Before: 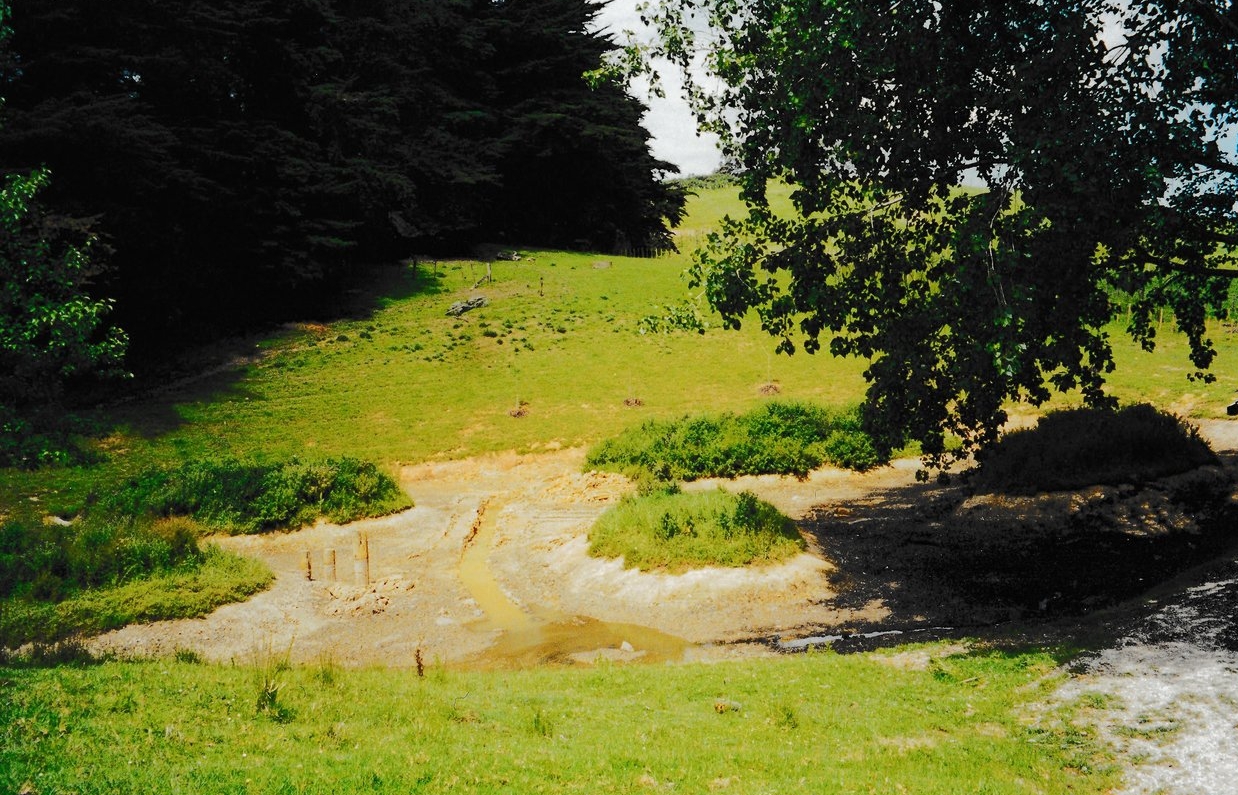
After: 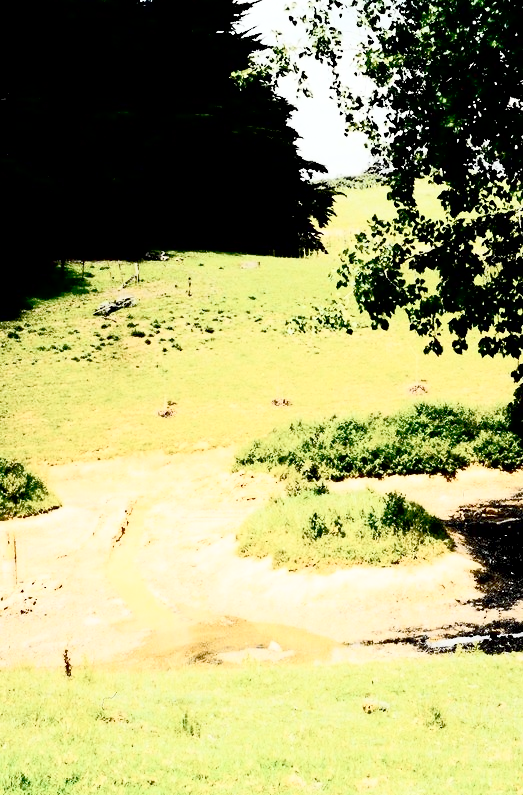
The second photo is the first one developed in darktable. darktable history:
crop: left 28.512%, right 29.165%
exposure: black level correction 0.027, exposure 0.18 EV, compensate exposure bias true, compensate highlight preservation false
contrast brightness saturation: contrast 0.585, brightness 0.575, saturation -0.346
